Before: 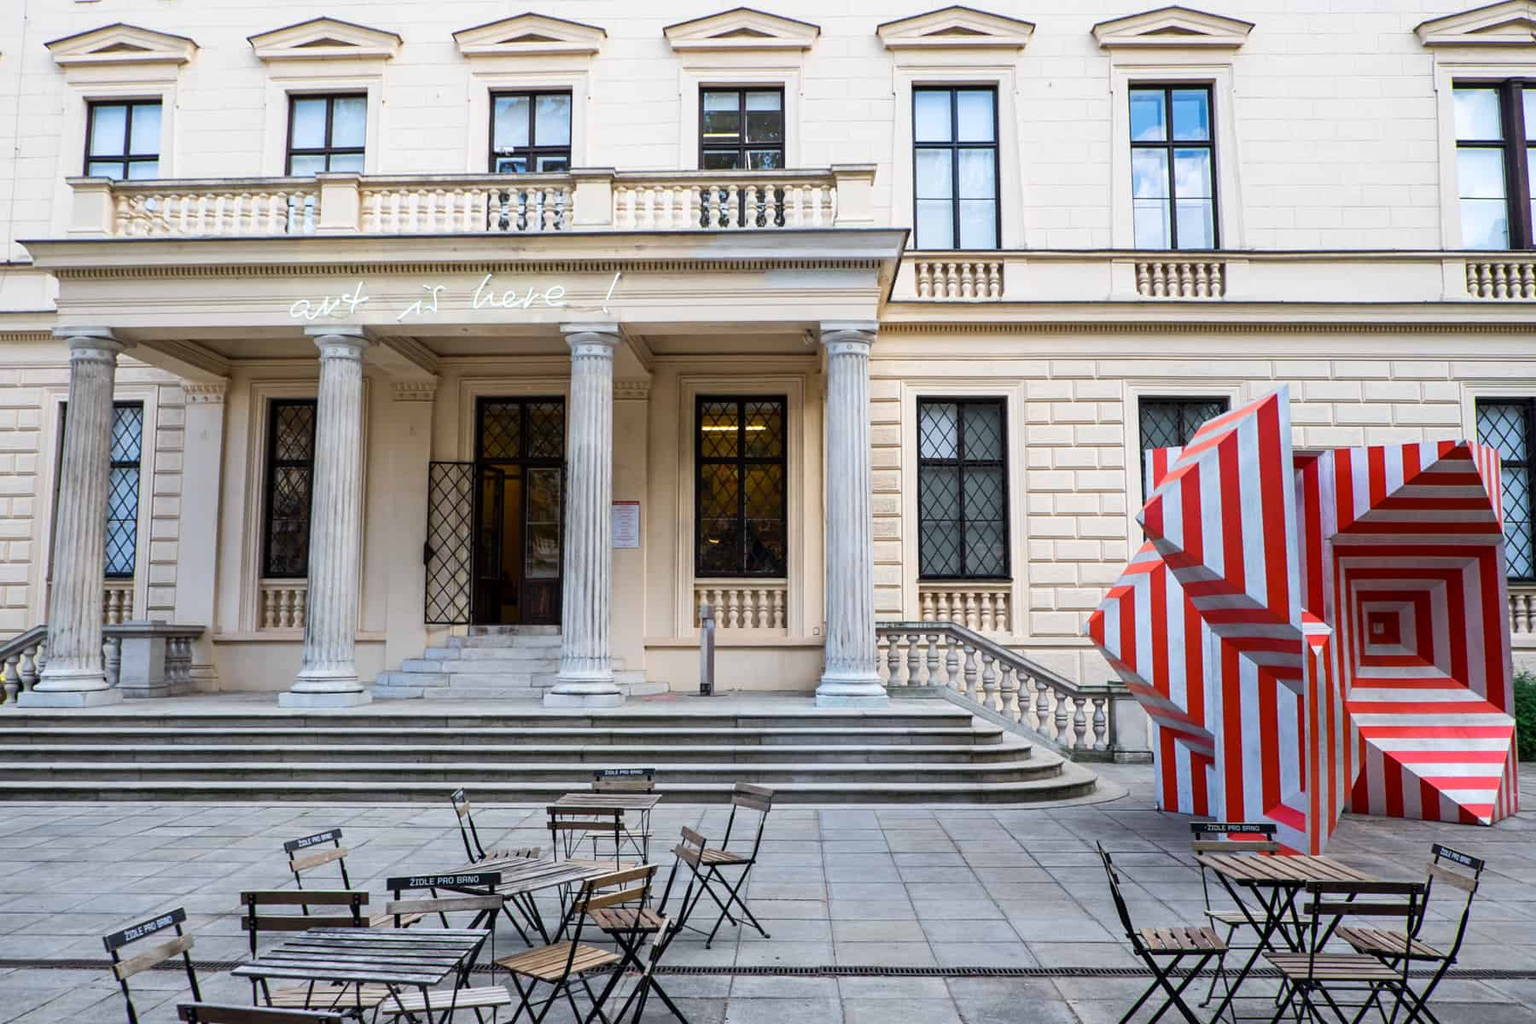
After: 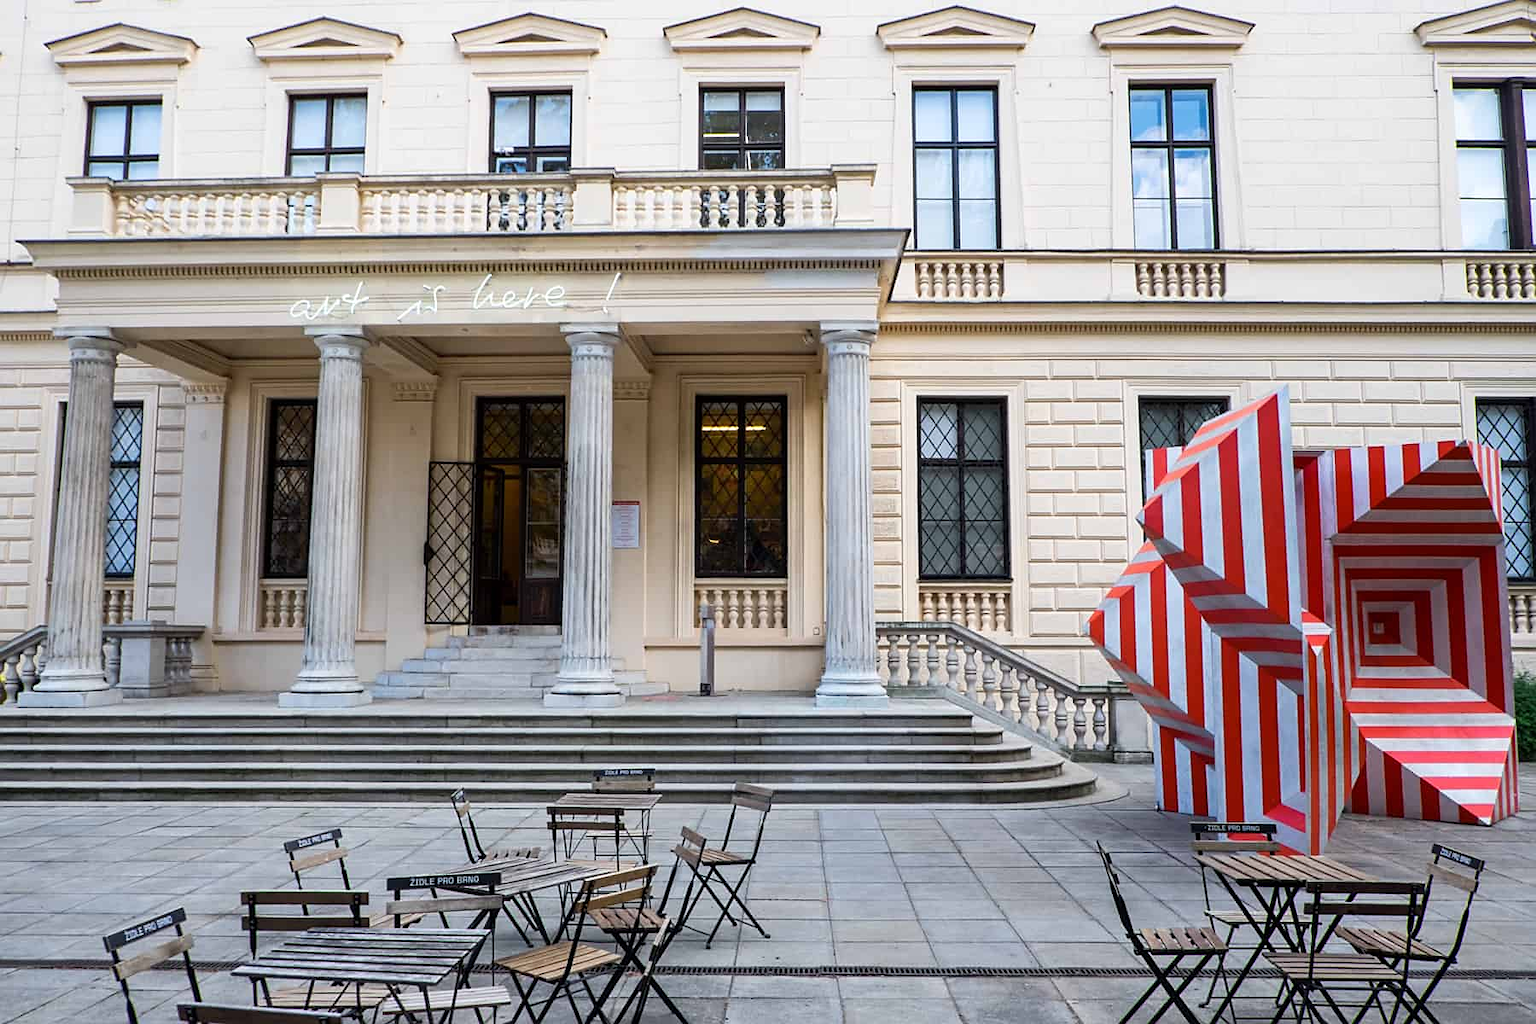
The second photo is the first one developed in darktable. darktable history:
sharpen: radius 1.58, amount 0.375, threshold 1.191
